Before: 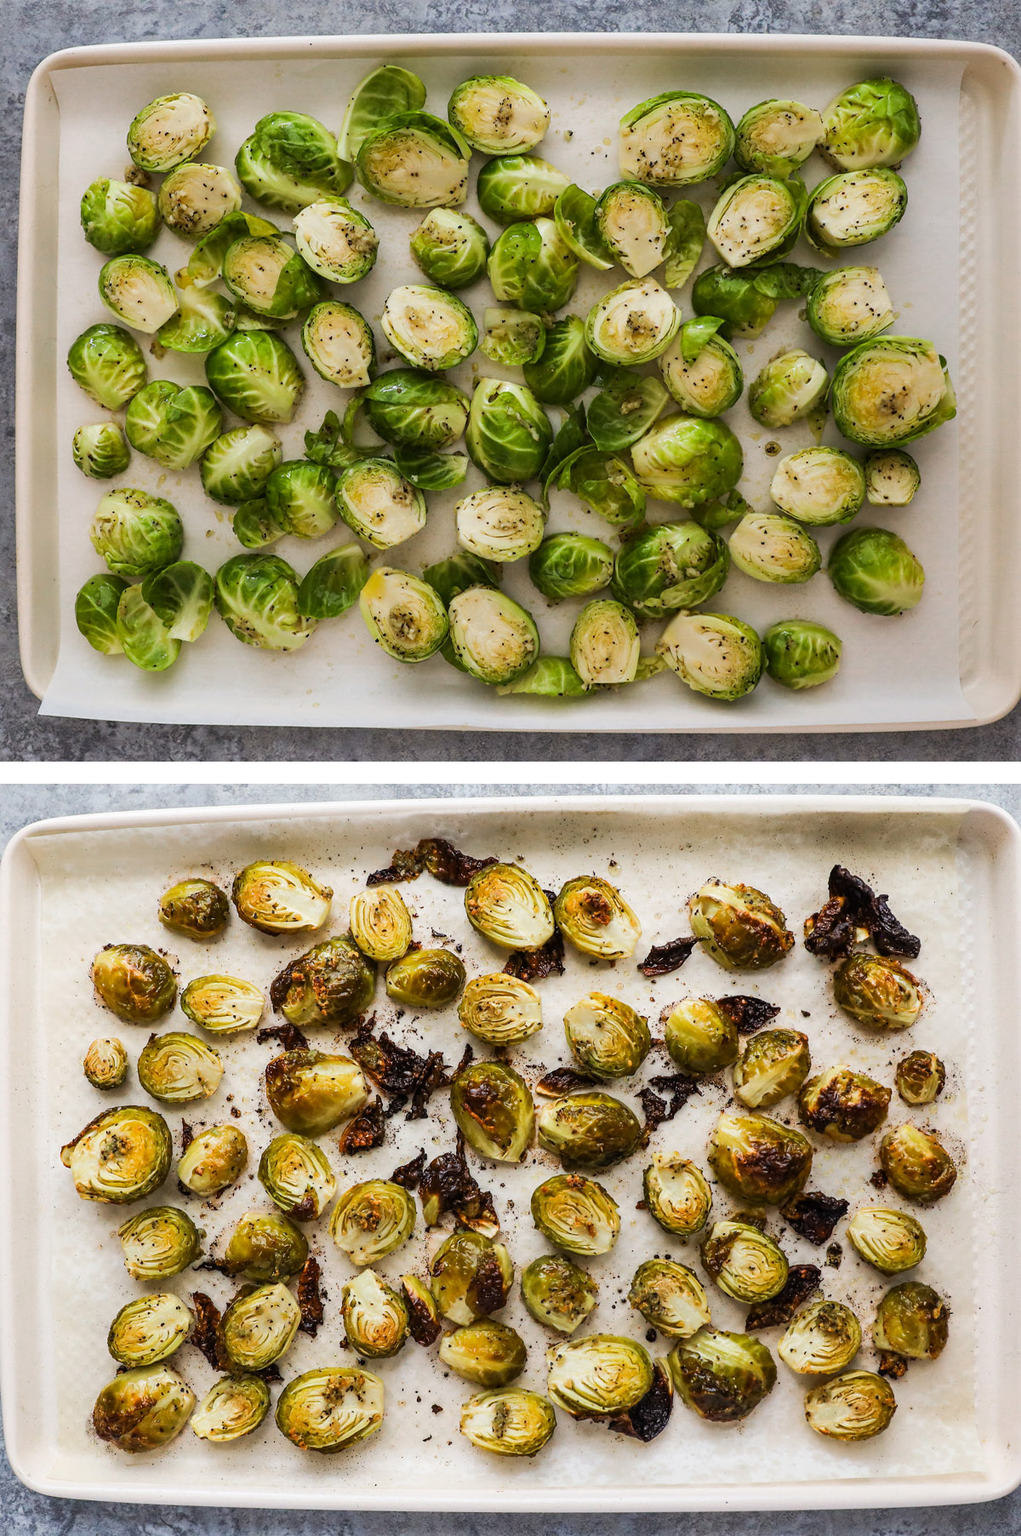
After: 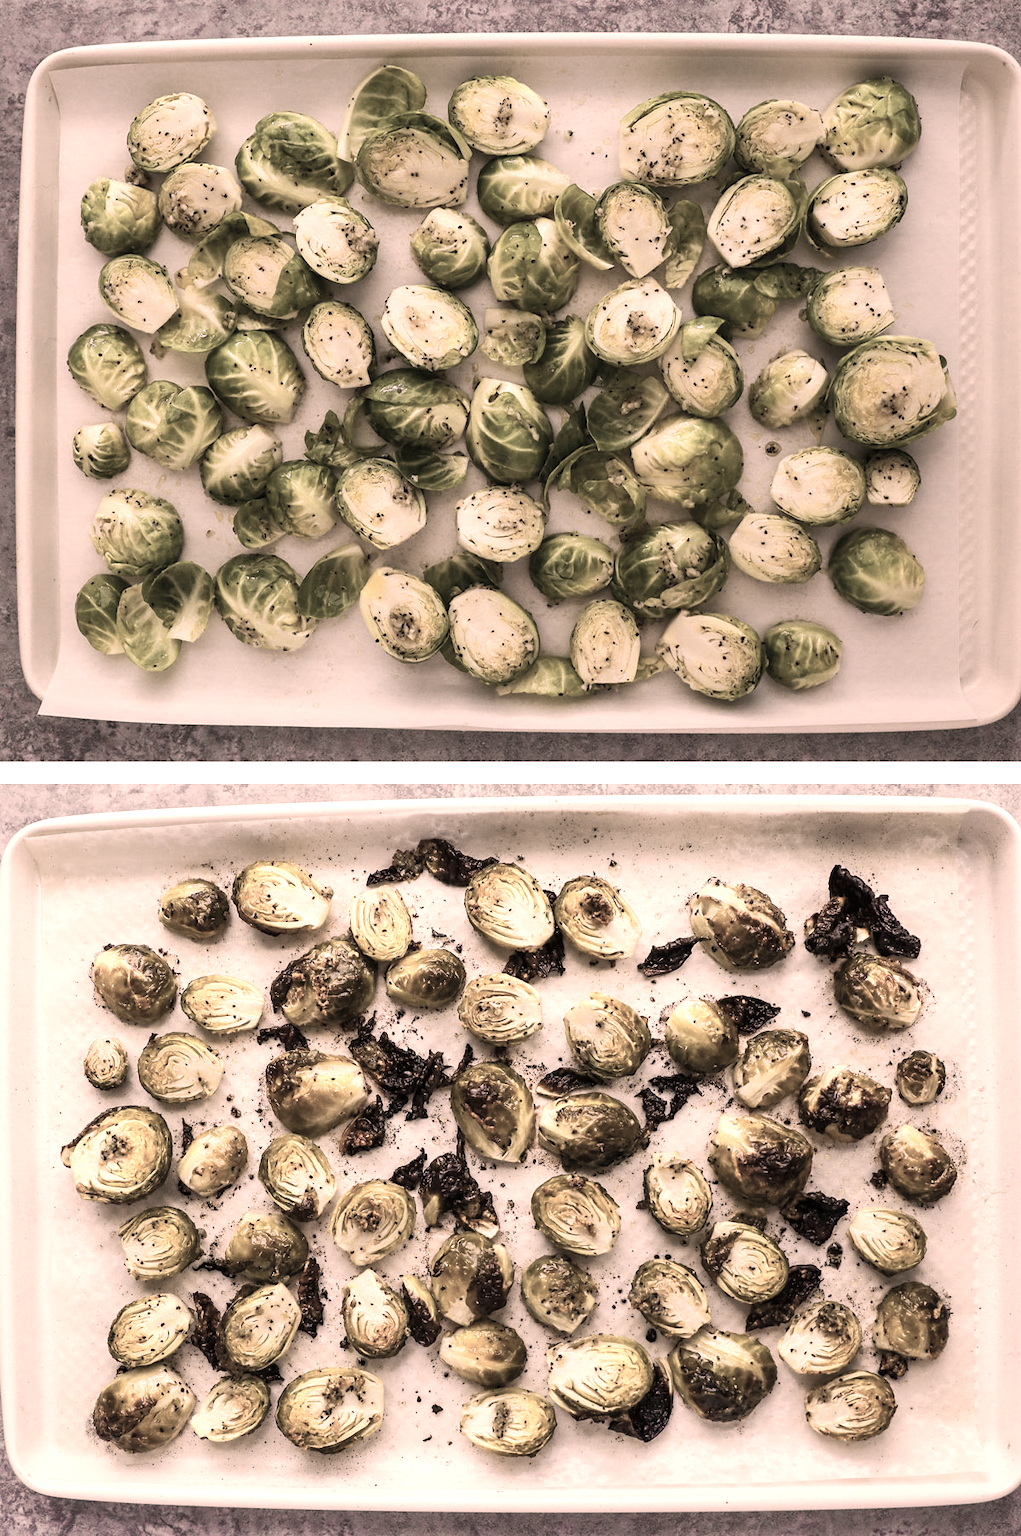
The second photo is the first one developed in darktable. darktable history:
color zones: curves: ch0 [(0, 0.6) (0.129, 0.585) (0.193, 0.596) (0.429, 0.5) (0.571, 0.5) (0.714, 0.5) (0.857, 0.5) (1, 0.6)]; ch1 [(0, 0.453) (0.112, 0.245) (0.213, 0.252) (0.429, 0.233) (0.571, 0.231) (0.683, 0.242) (0.857, 0.296) (1, 0.453)]
white balance: red 0.98, blue 1.034
color correction: highlights a* 40, highlights b* 40, saturation 0.69
